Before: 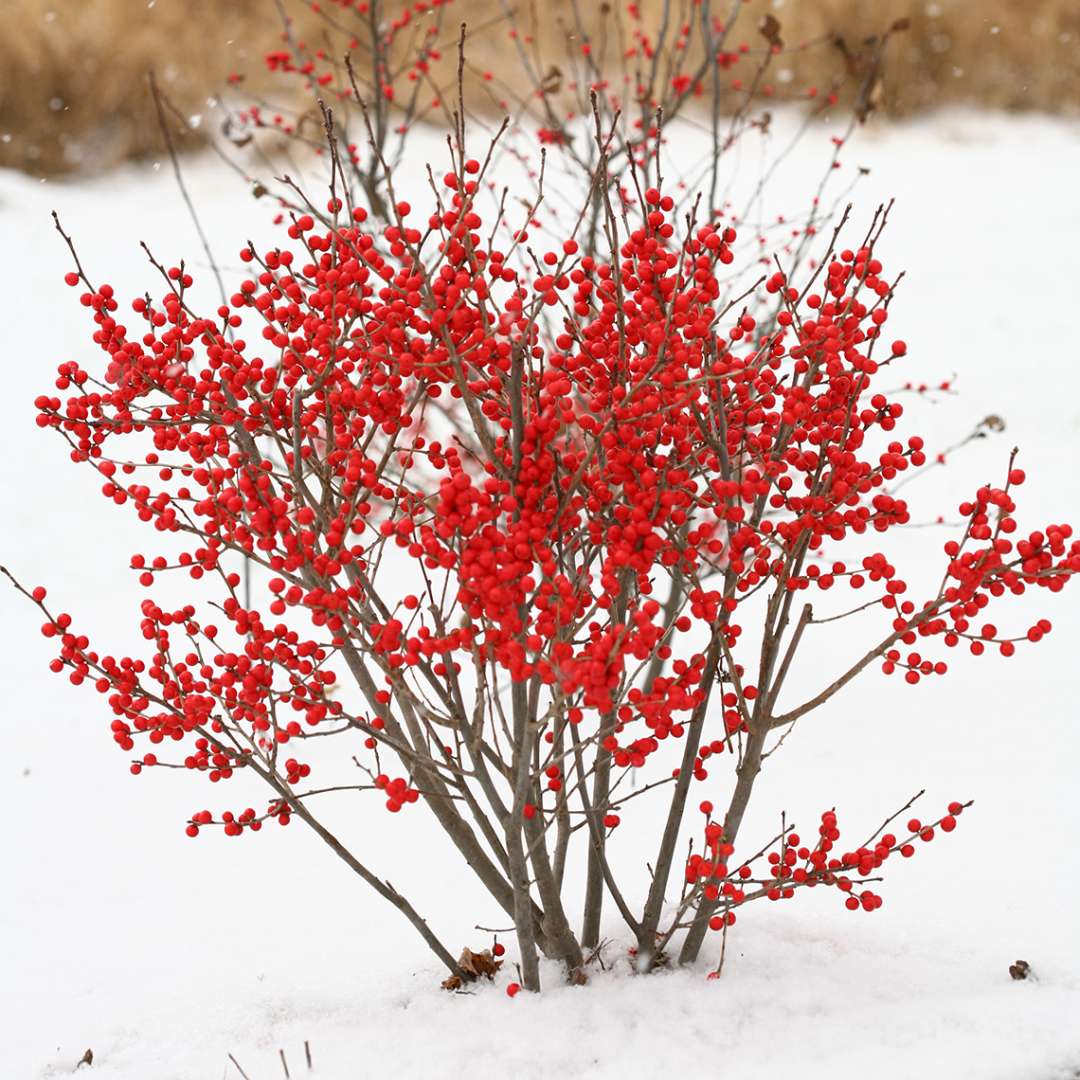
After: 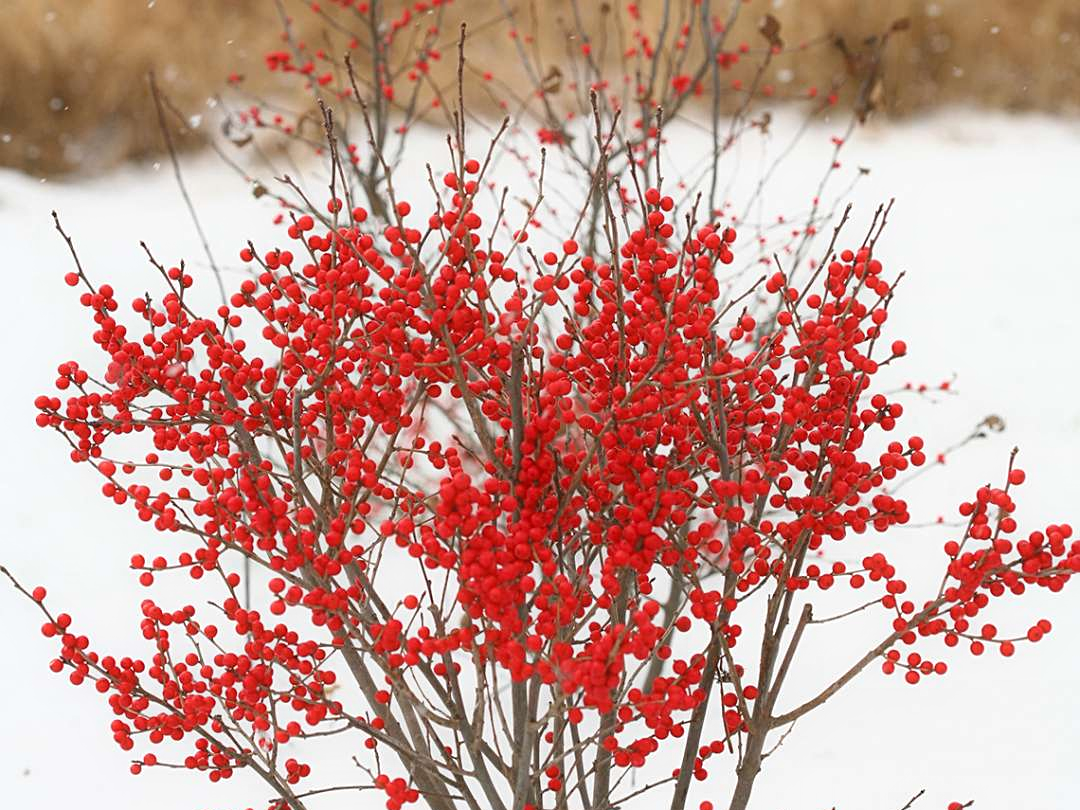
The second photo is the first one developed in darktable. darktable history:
sharpen: amount 0.203
crop: bottom 24.992%
contrast equalizer: y [[0.5, 0.486, 0.447, 0.446, 0.489, 0.5], [0.5 ×6], [0.5 ×6], [0 ×6], [0 ×6]]
